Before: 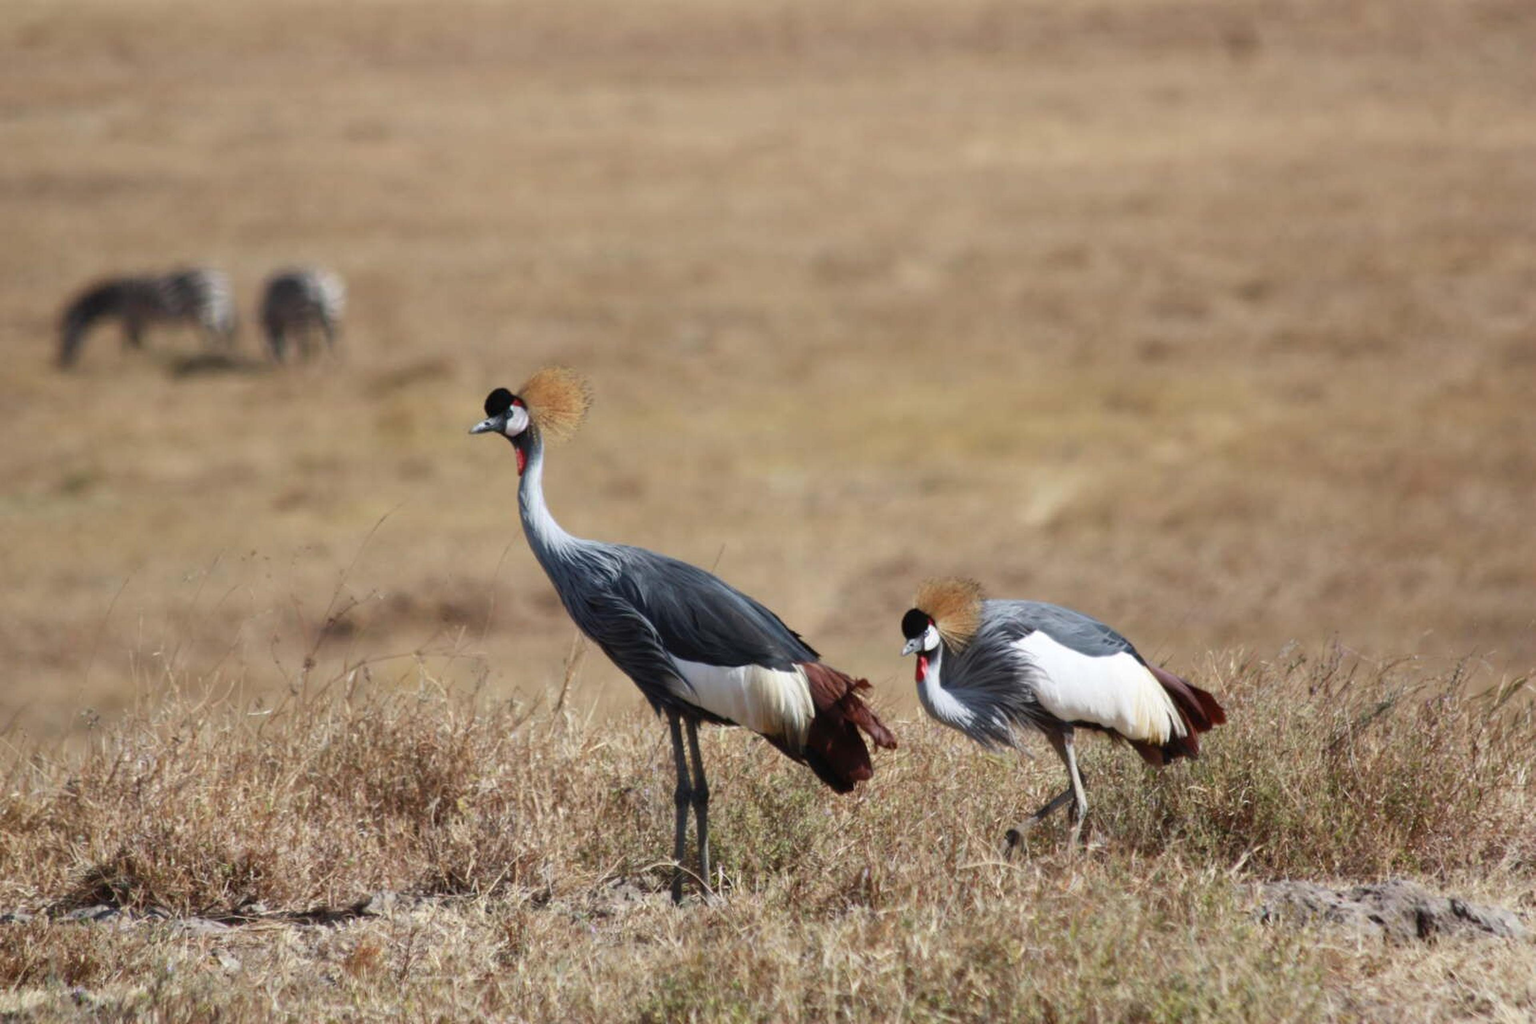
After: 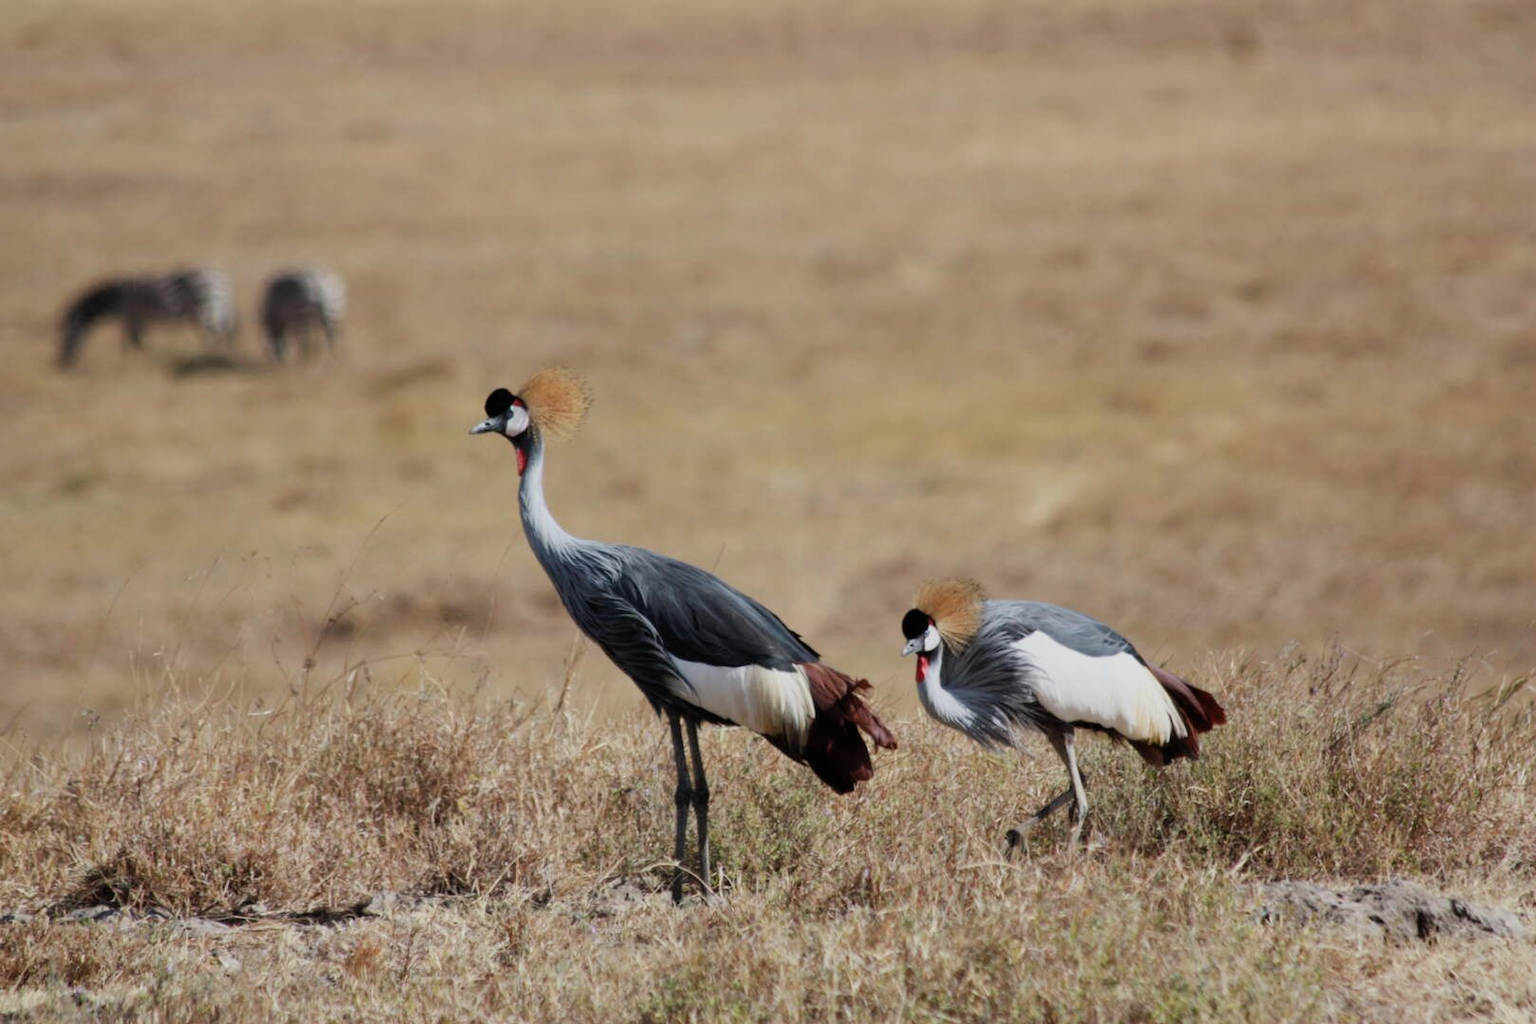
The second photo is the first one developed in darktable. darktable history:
filmic rgb: black relative exposure -8.02 EV, white relative exposure 3.82 EV, threshold 5.99 EV, hardness 4.34, enable highlight reconstruction true
